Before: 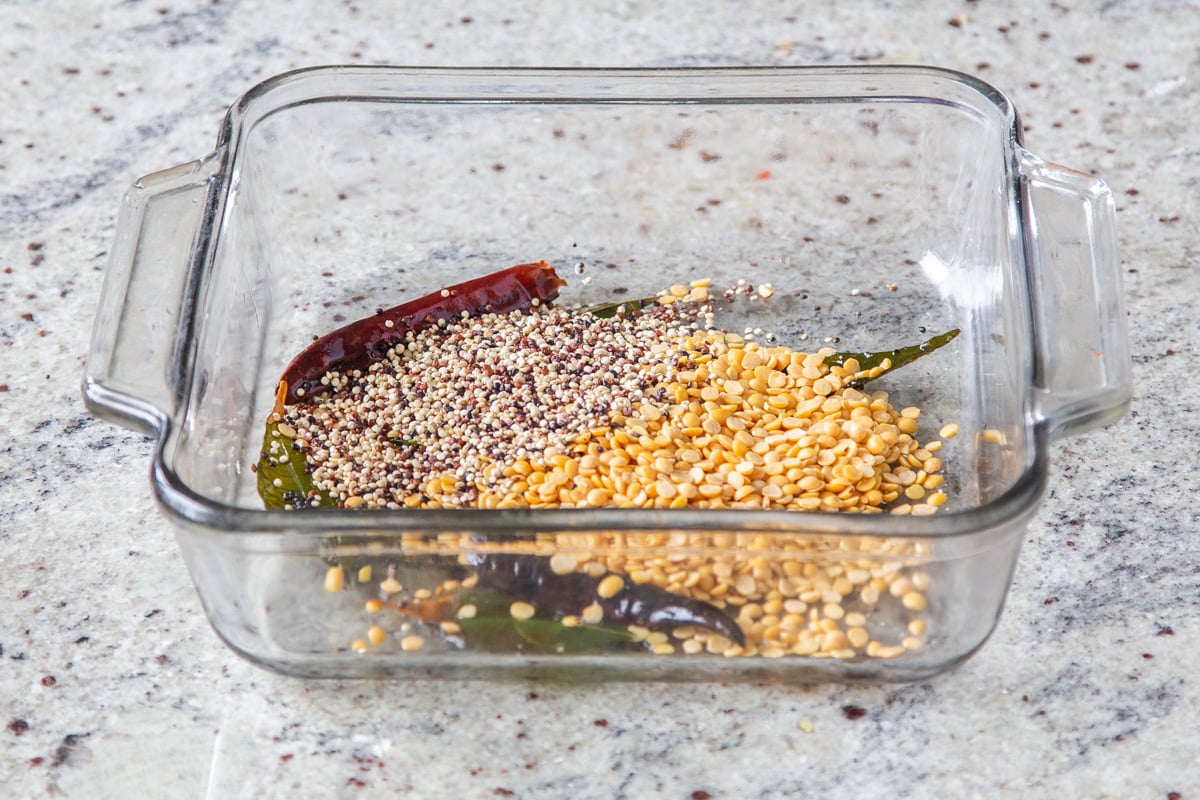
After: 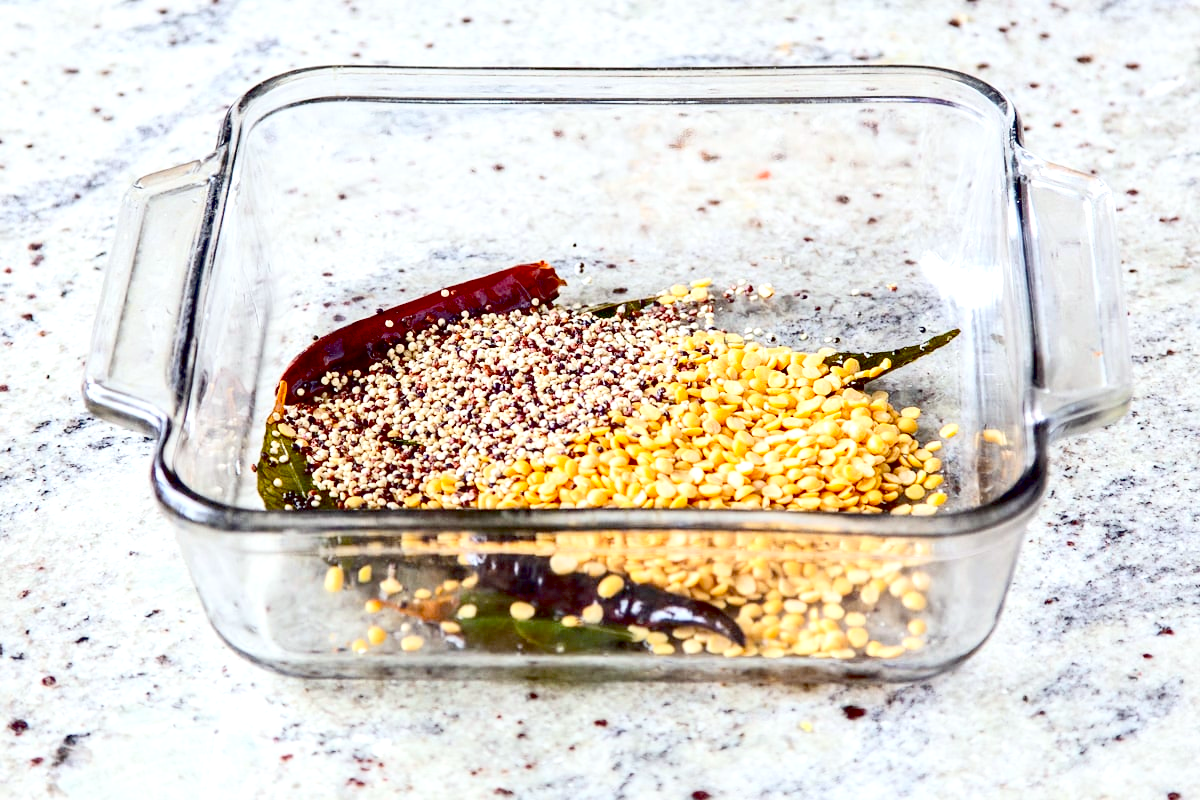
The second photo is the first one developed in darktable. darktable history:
exposure: black level correction 0.04, exposure 0.5 EV, compensate highlight preservation false
white balance: red 0.98, blue 1.034
color correction: highlights a* -0.95, highlights b* 4.5, shadows a* 3.55
contrast brightness saturation: contrast 0.22
